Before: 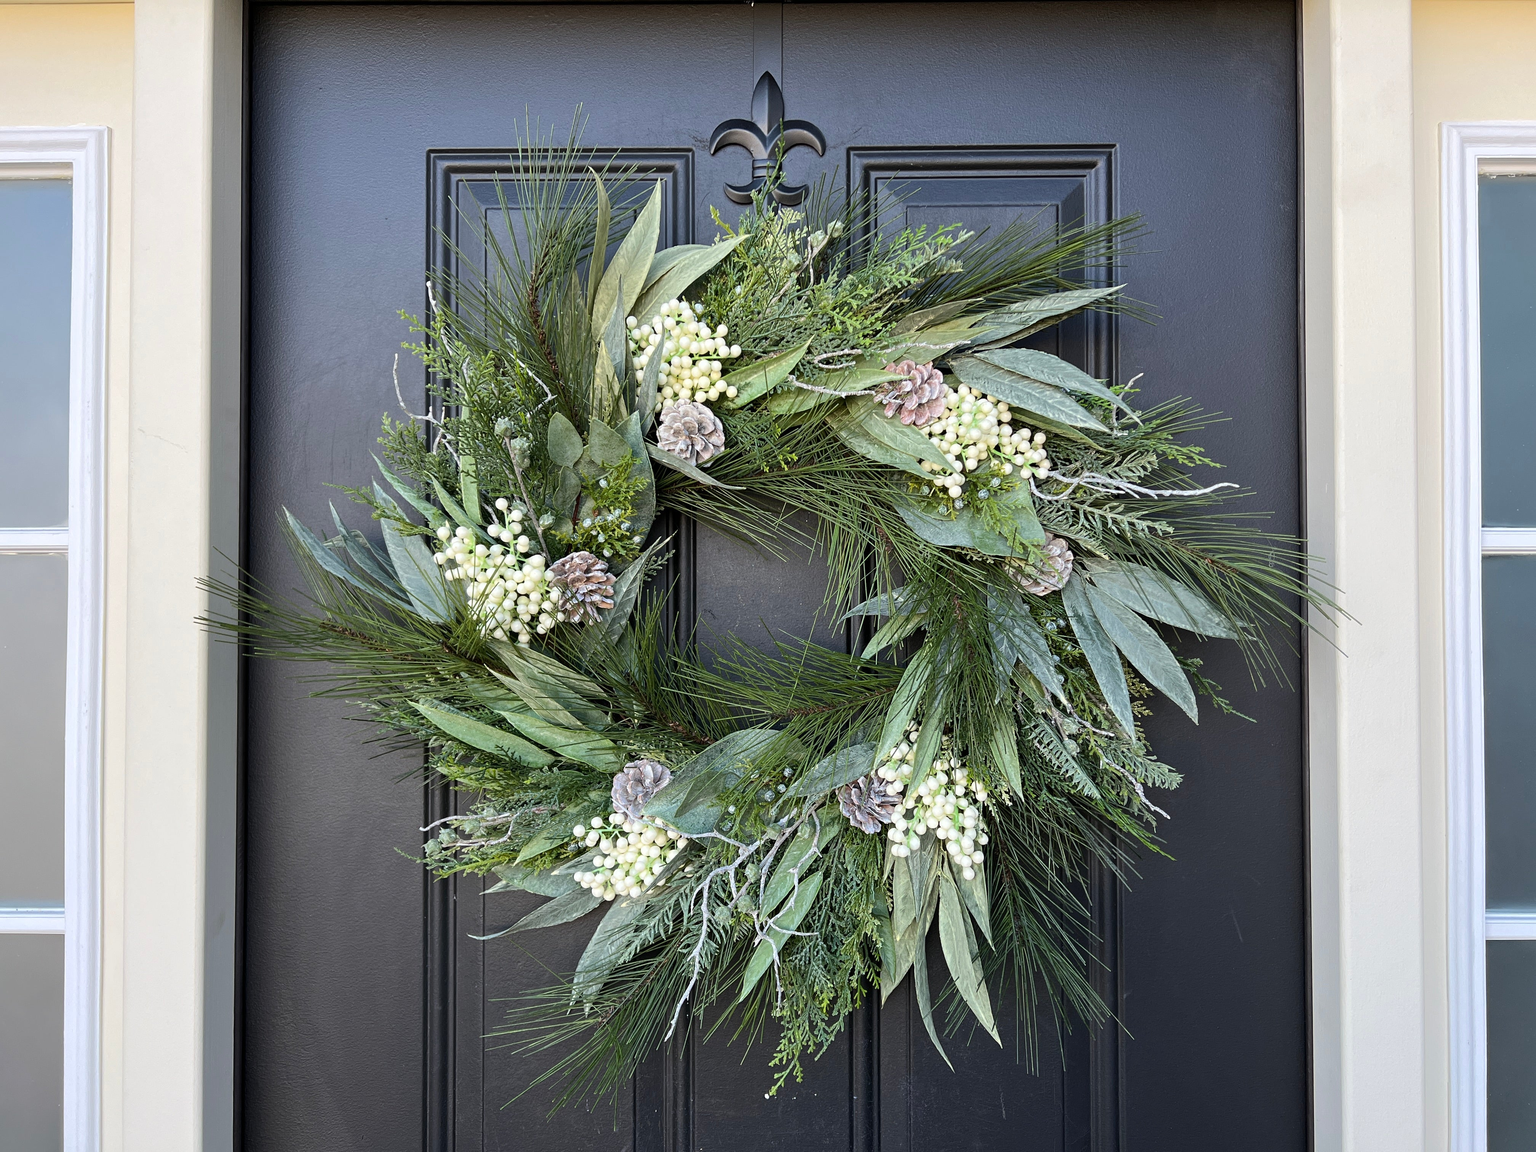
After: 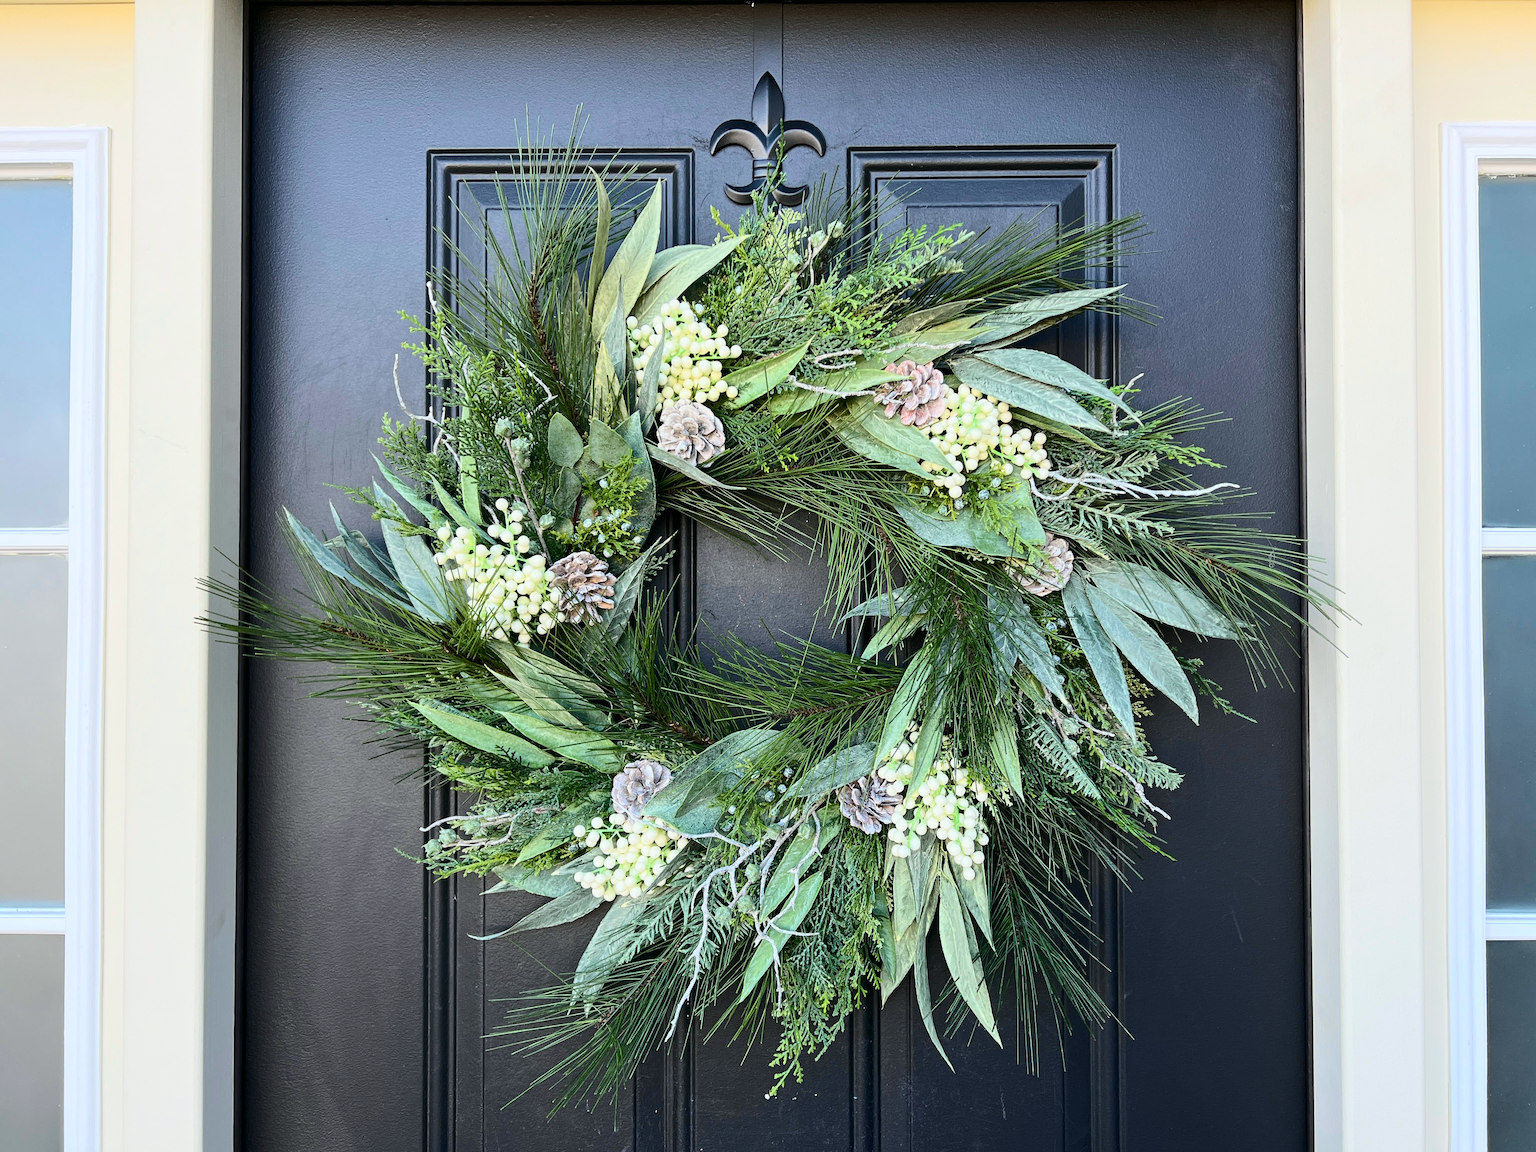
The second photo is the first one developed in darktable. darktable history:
tone curve: curves: ch0 [(0, 0) (0.114, 0.083) (0.303, 0.285) (0.447, 0.51) (0.602, 0.697) (0.772, 0.866) (0.999, 0.978)]; ch1 [(0, 0) (0.389, 0.352) (0.458, 0.433) (0.486, 0.474) (0.509, 0.505) (0.535, 0.528) (0.57, 0.579) (0.696, 0.706) (1, 1)]; ch2 [(0, 0) (0.369, 0.388) (0.449, 0.431) (0.501, 0.5) (0.528, 0.527) (0.589, 0.608) (0.697, 0.721) (1, 1)], color space Lab, independent channels, preserve colors none
